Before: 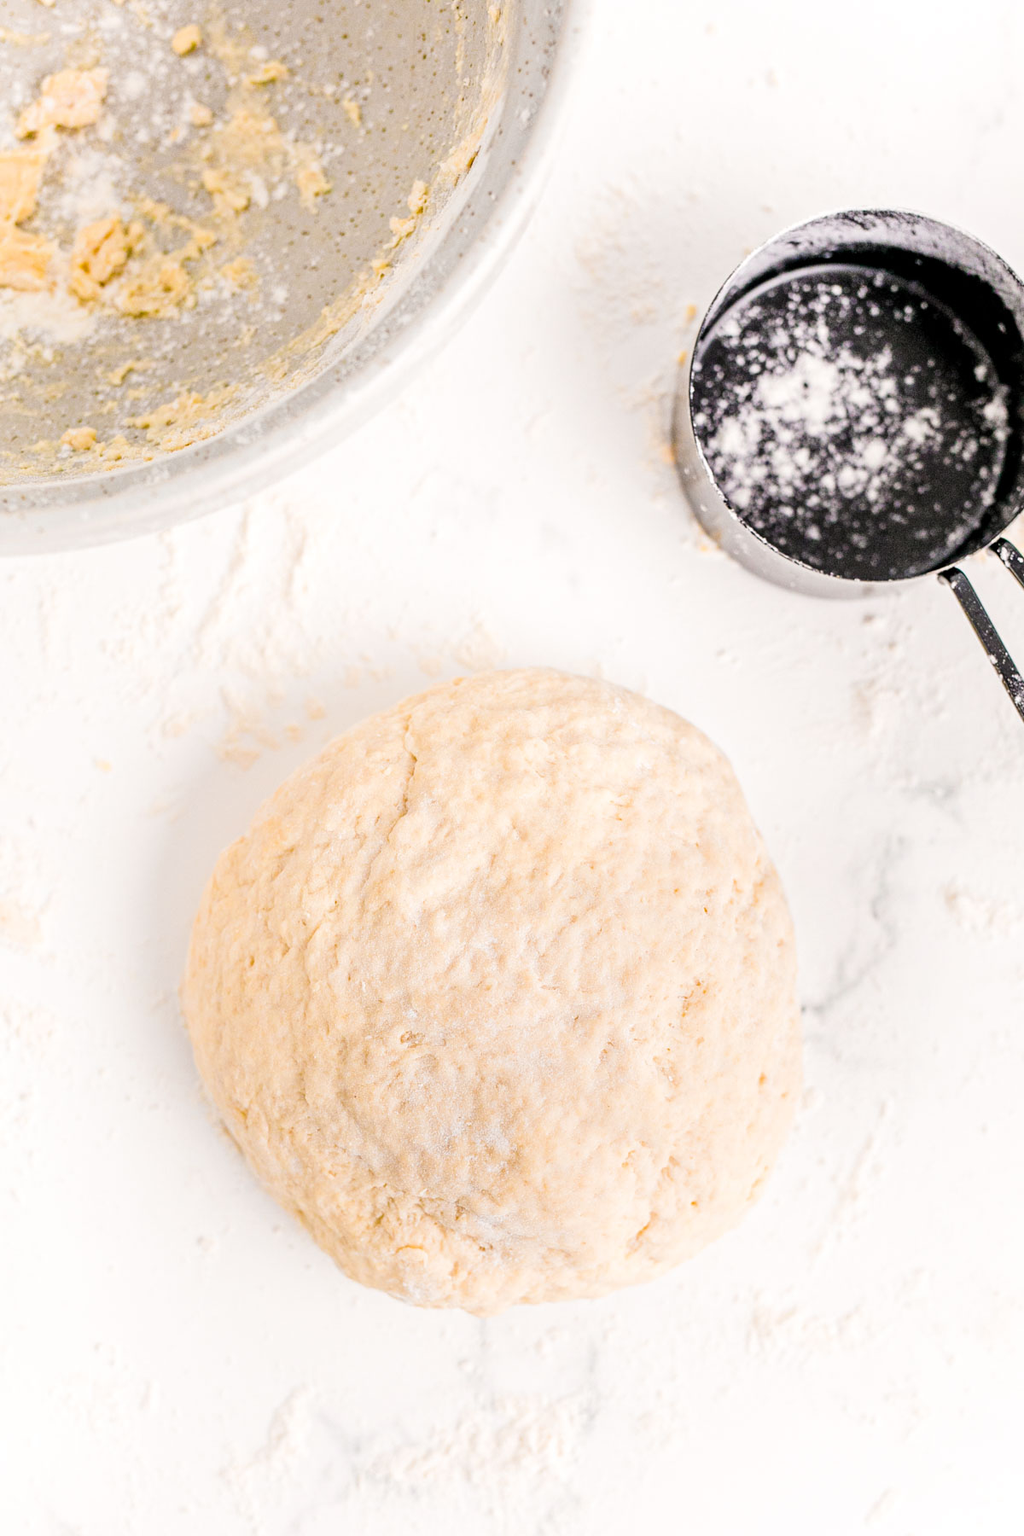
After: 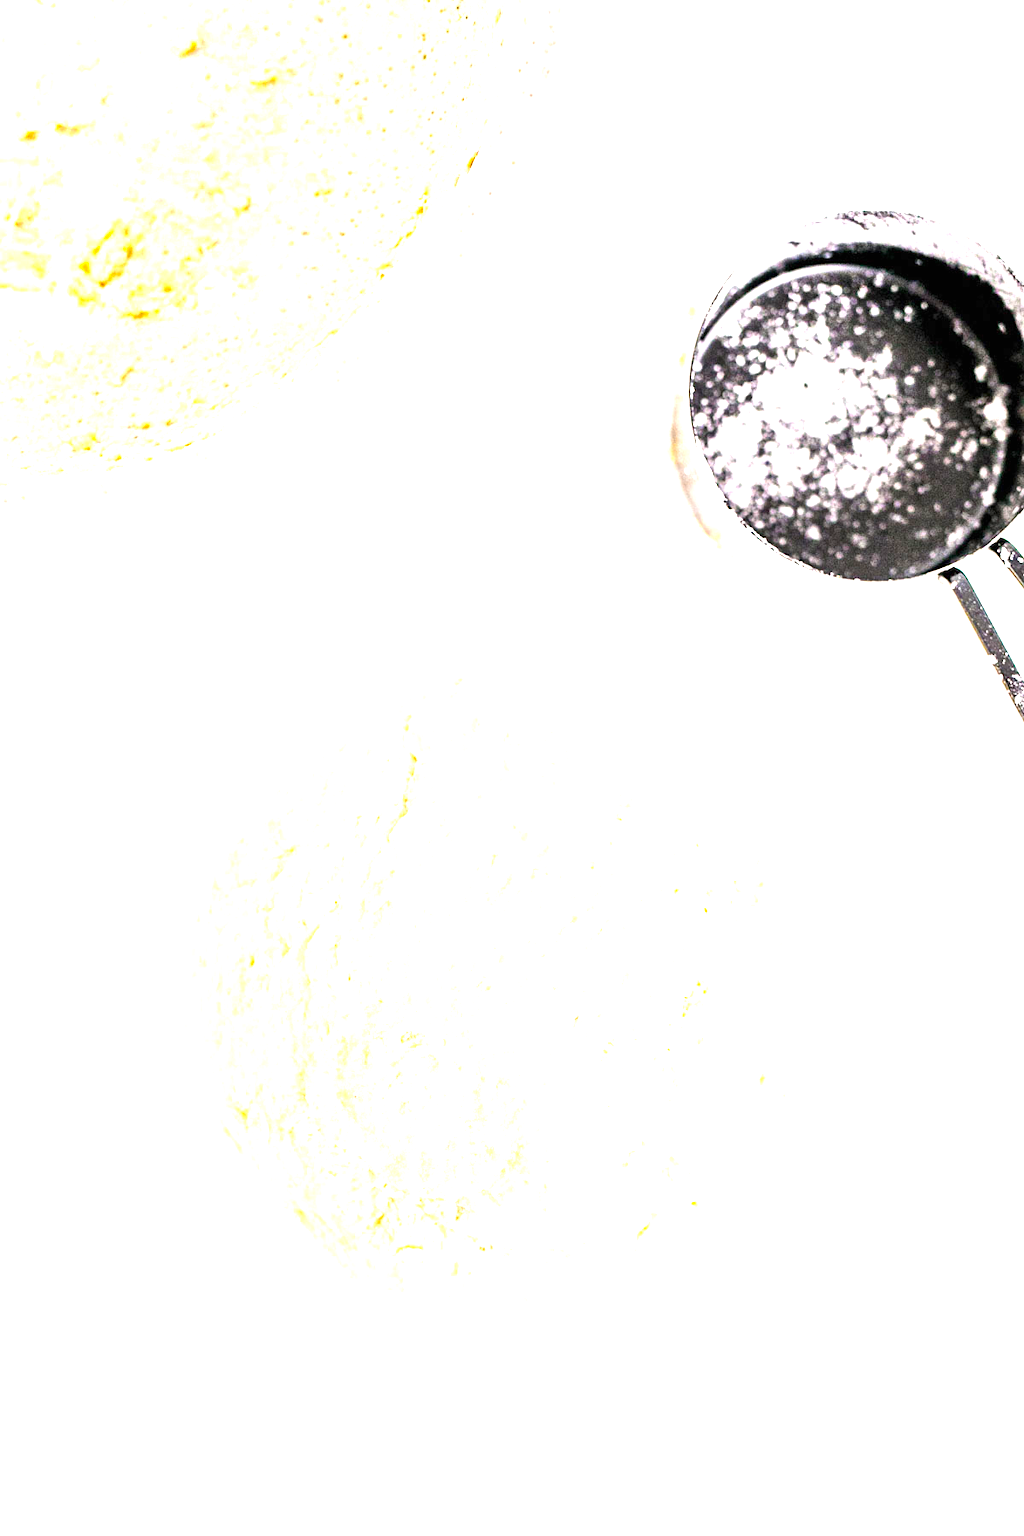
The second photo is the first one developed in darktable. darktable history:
color correction: highlights b* -0.021, saturation 1.14
exposure: black level correction 0, exposure 1.501 EV, compensate highlight preservation false
